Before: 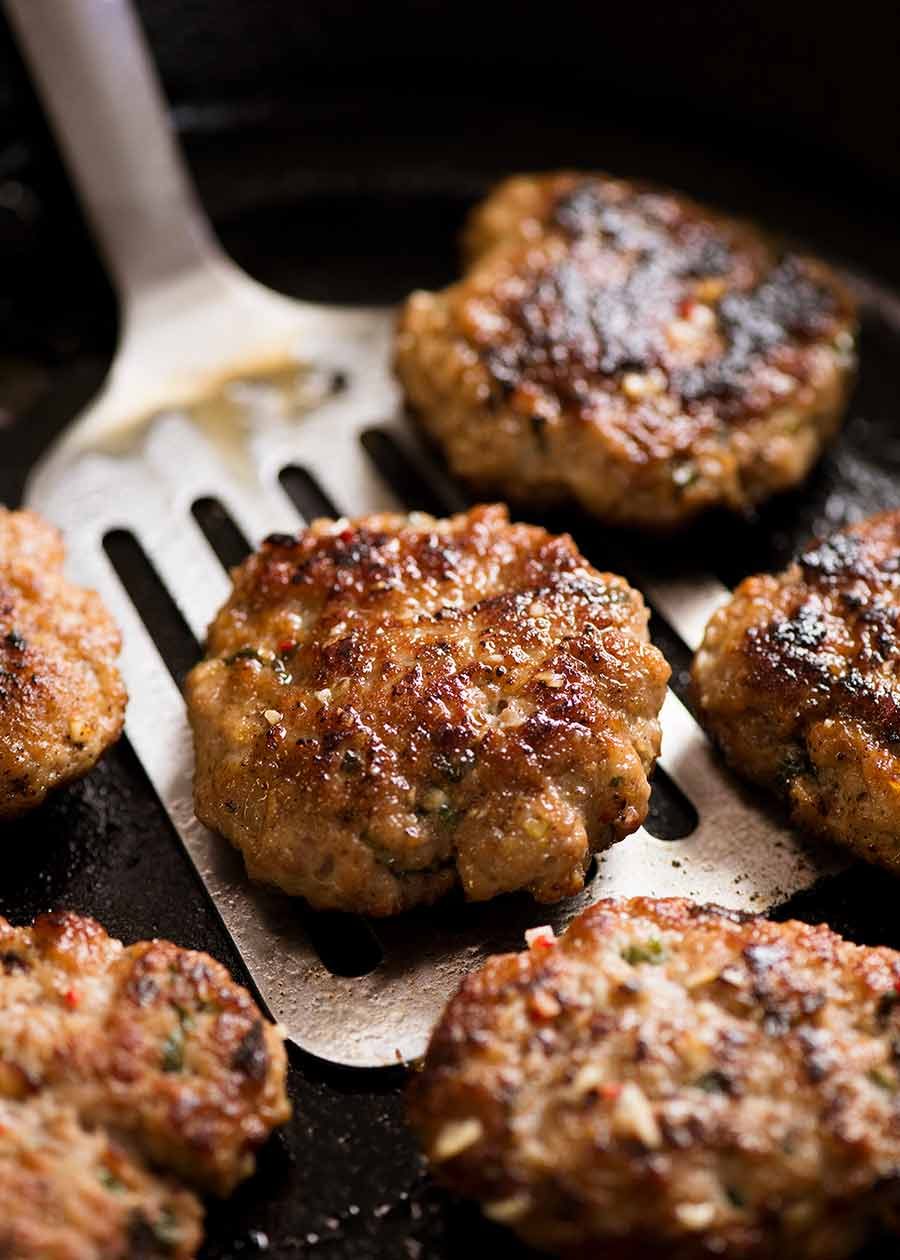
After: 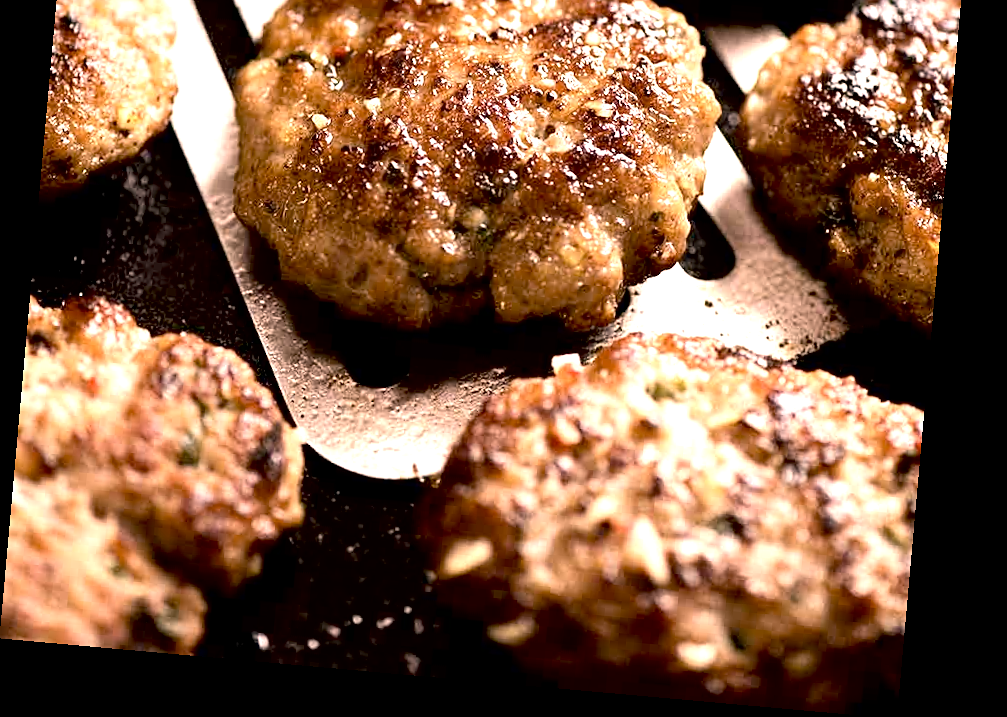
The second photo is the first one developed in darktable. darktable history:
contrast brightness saturation: contrast 0.1, saturation -0.36
crop and rotate: top 46.237%
white balance: emerald 1
color correction: highlights a* 11.96, highlights b* 11.58
sharpen: amount 0.2
rotate and perspective: rotation 5.12°, automatic cropping off
exposure: black level correction 0.011, exposure 1.088 EV, compensate exposure bias true, compensate highlight preservation false
